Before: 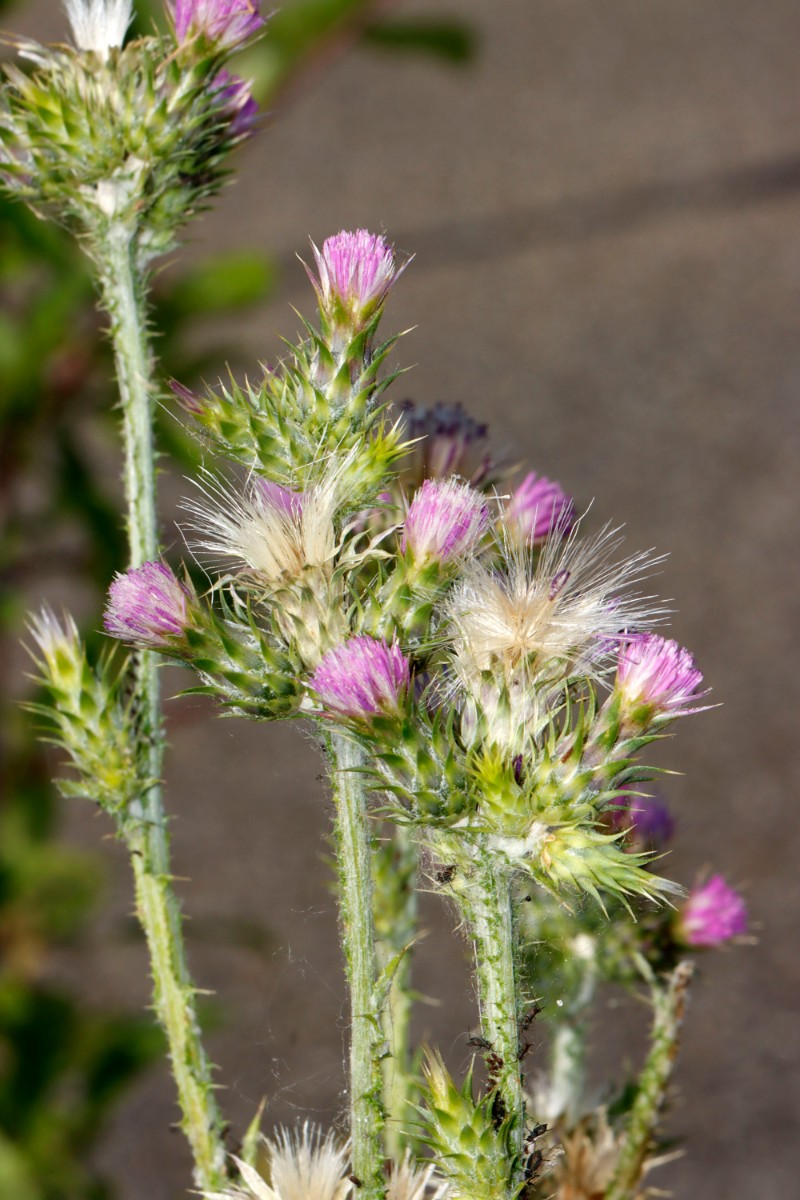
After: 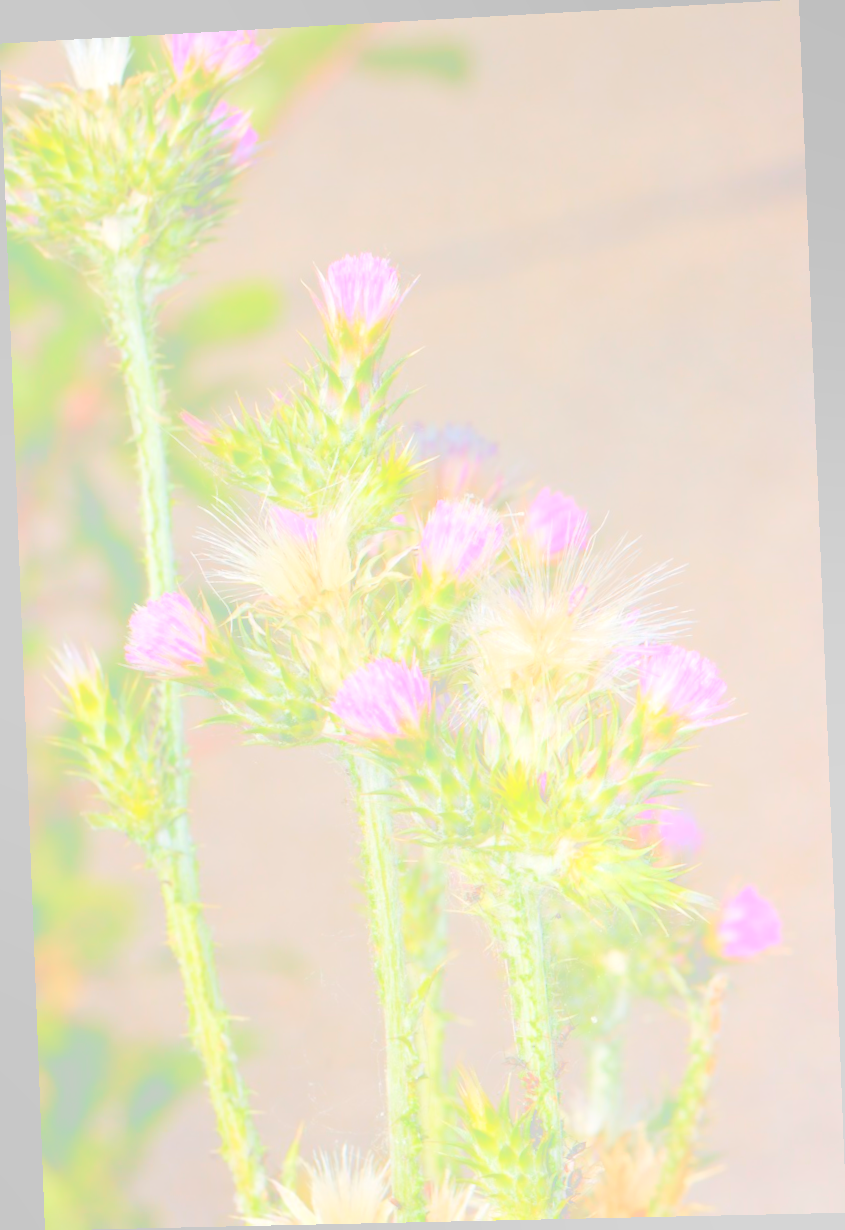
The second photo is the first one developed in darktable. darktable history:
rotate and perspective: rotation -2.22°, lens shift (horizontal) -0.022, automatic cropping off
bloom: size 85%, threshold 5%, strength 85%
